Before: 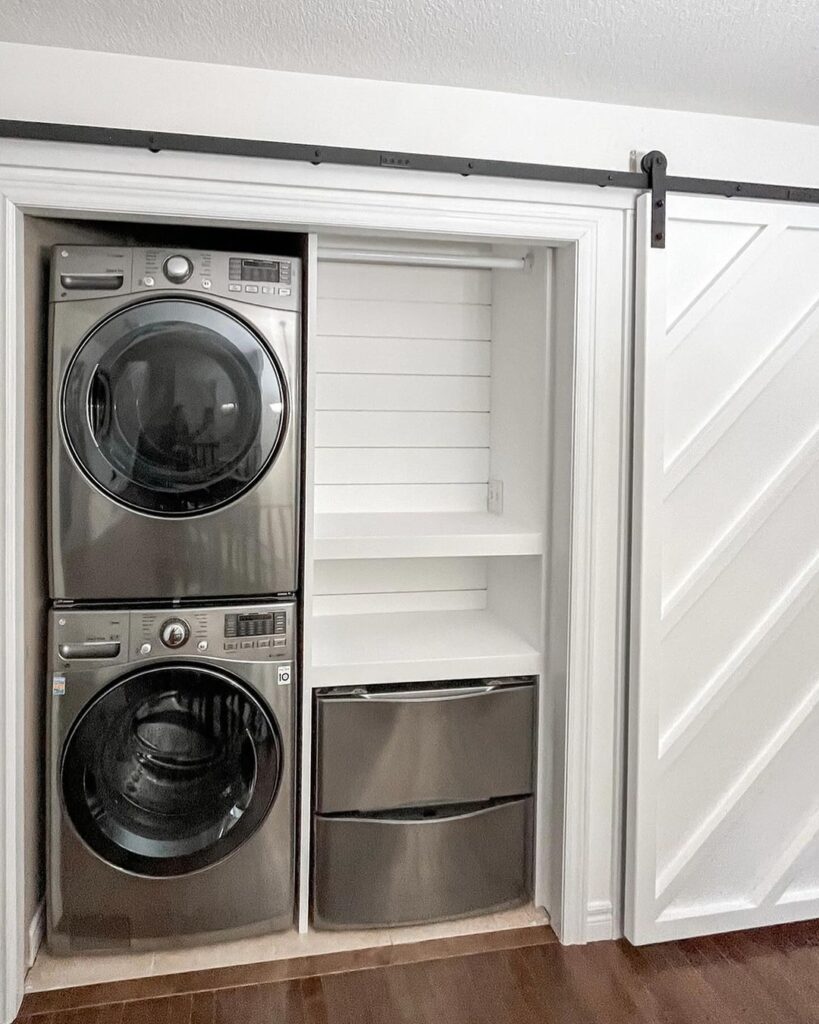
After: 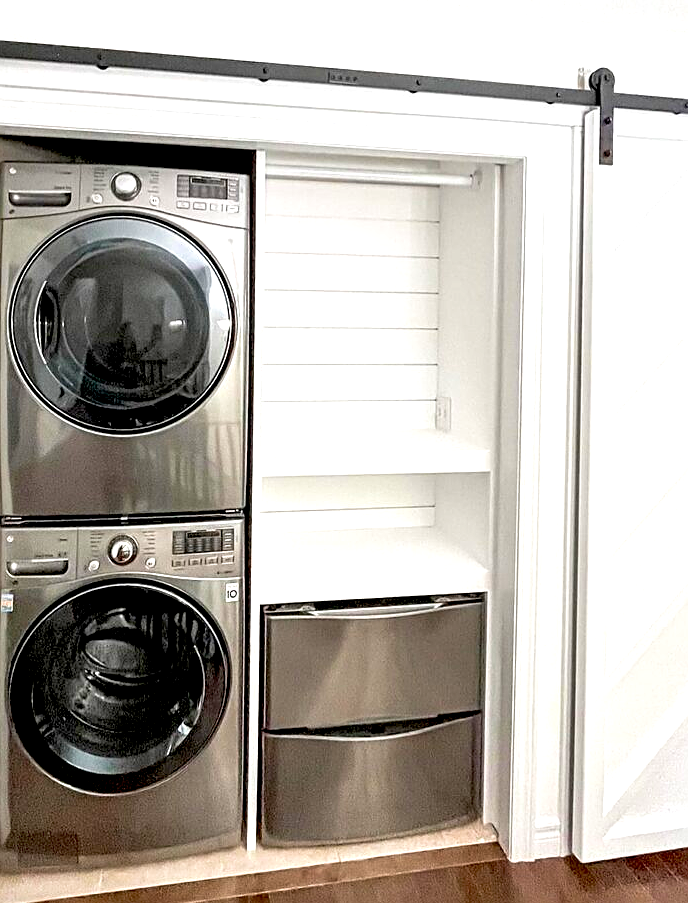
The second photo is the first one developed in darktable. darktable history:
sharpen: on, module defaults
velvia: on, module defaults
exposure: black level correction 0.012, exposure 0.7 EV, compensate exposure bias true, compensate highlight preservation false
crop: left 6.446%, top 8.188%, right 9.538%, bottom 3.548%
